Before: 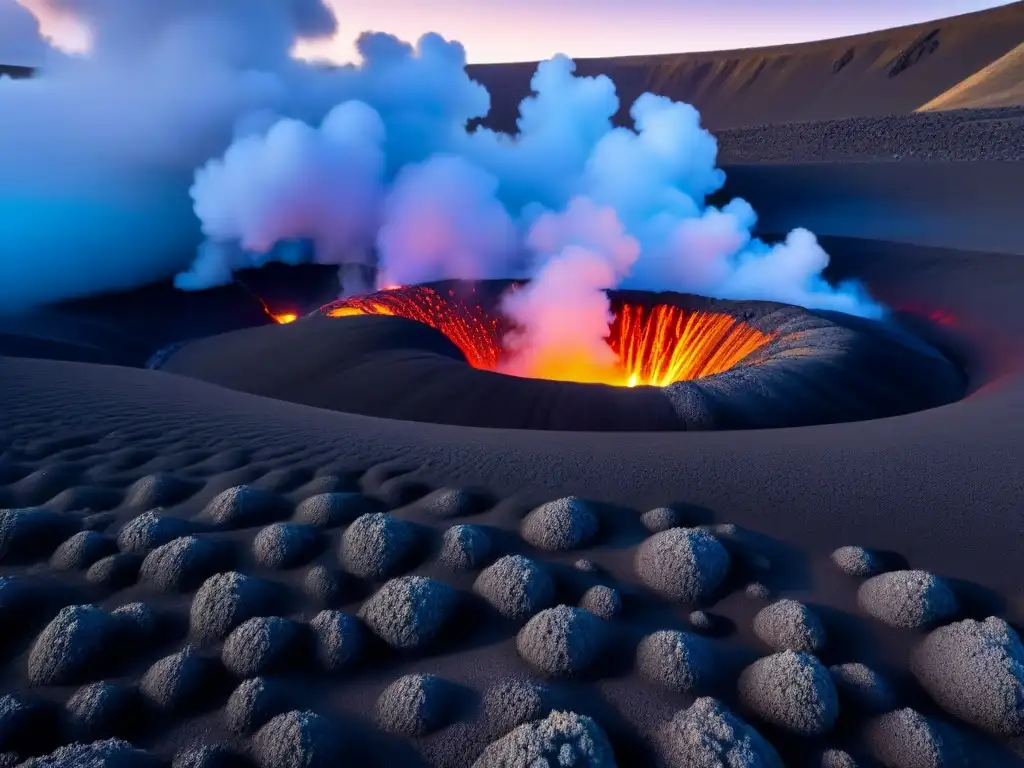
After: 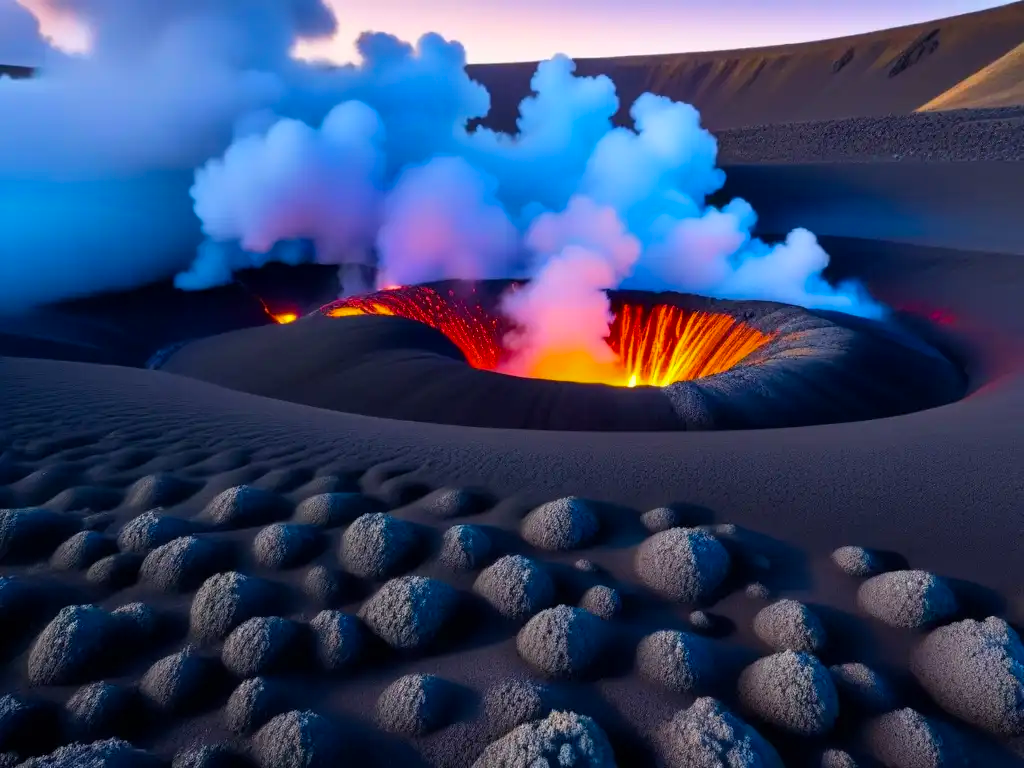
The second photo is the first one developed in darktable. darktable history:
color balance rgb: perceptual saturation grading › global saturation 18.478%, global vibrance 14.242%
